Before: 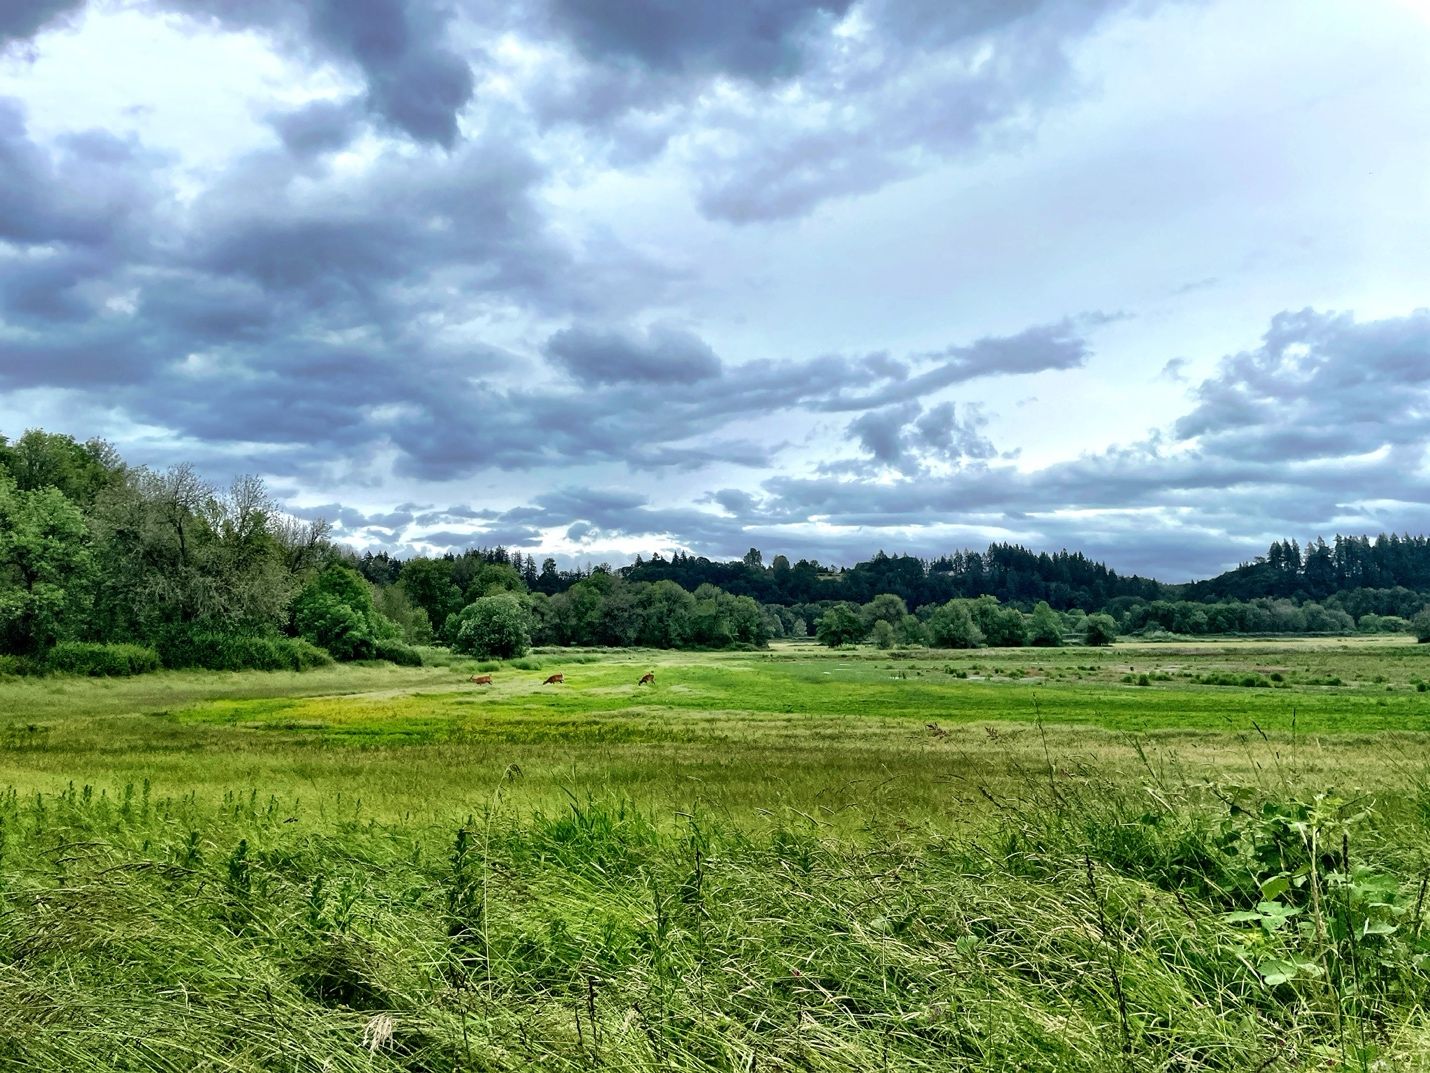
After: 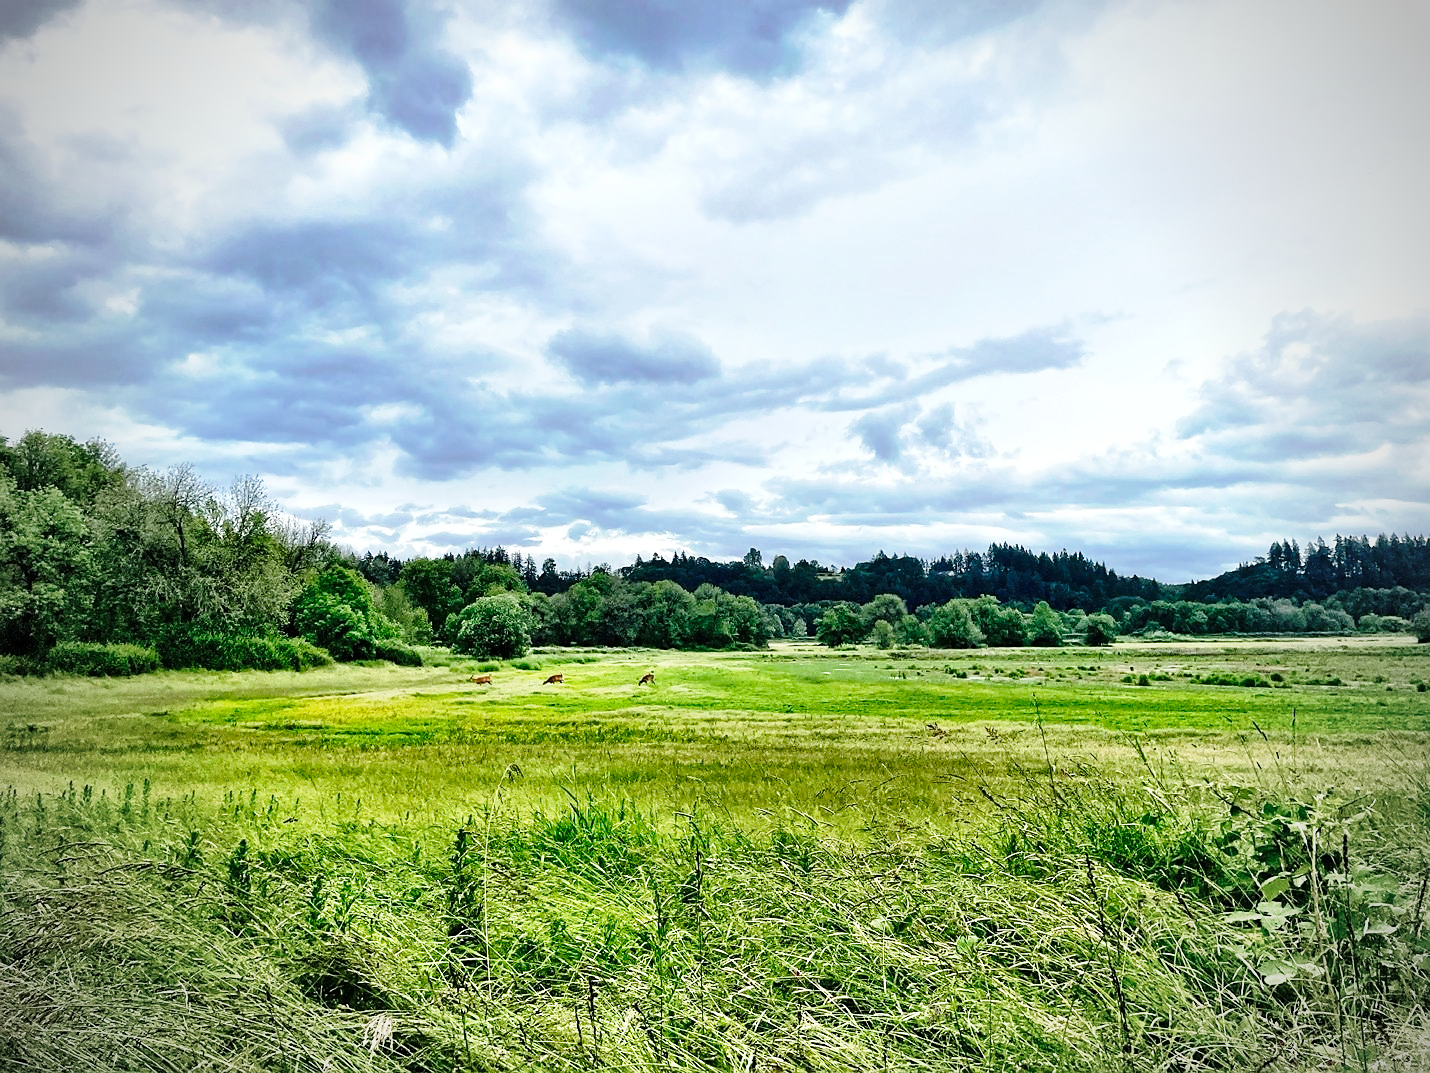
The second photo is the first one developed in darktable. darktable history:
vignetting: fall-off start 71.71%
sharpen: radius 1.481, amount 0.404, threshold 1.576
base curve: curves: ch0 [(0, 0) (0.028, 0.03) (0.121, 0.232) (0.46, 0.748) (0.859, 0.968) (1, 1)], preserve colors none
